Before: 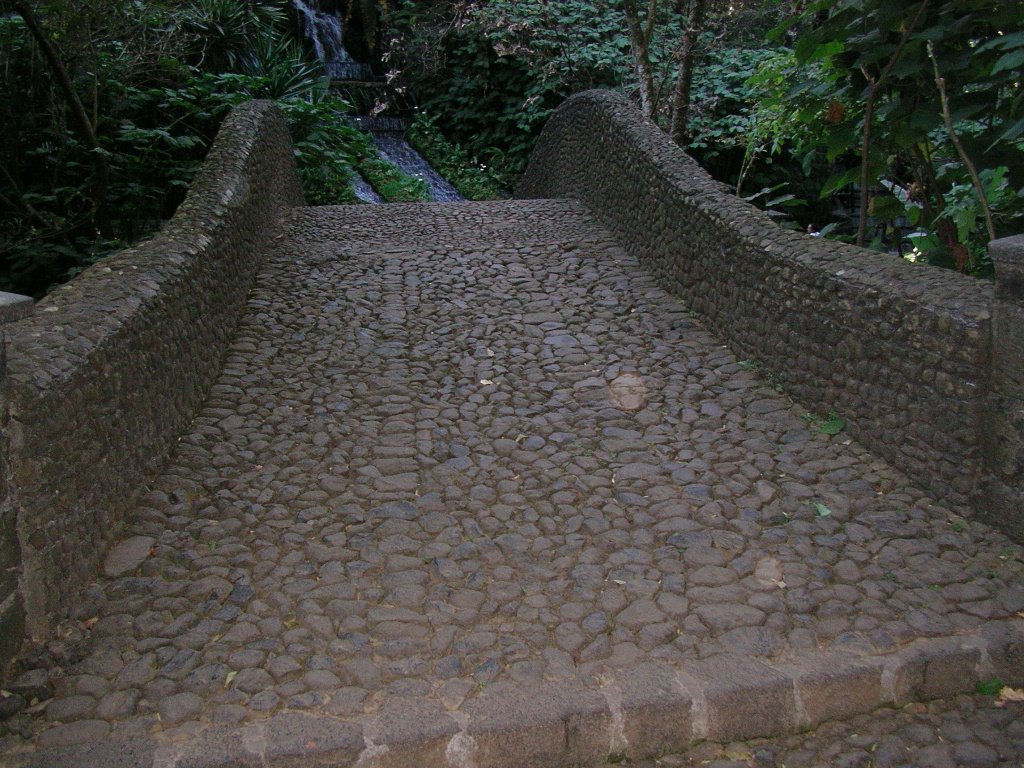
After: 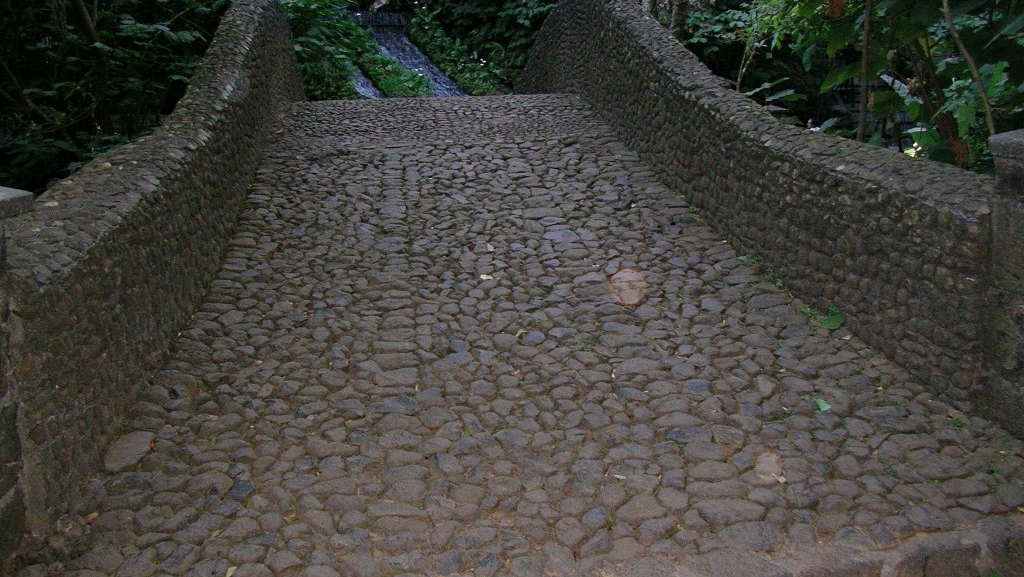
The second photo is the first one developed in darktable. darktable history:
haze removal: compatibility mode true, adaptive false
crop: top 13.692%, bottom 11.048%
vignetting: fall-off start 97.34%, fall-off radius 78.67%, saturation -0.033, width/height ratio 1.108
